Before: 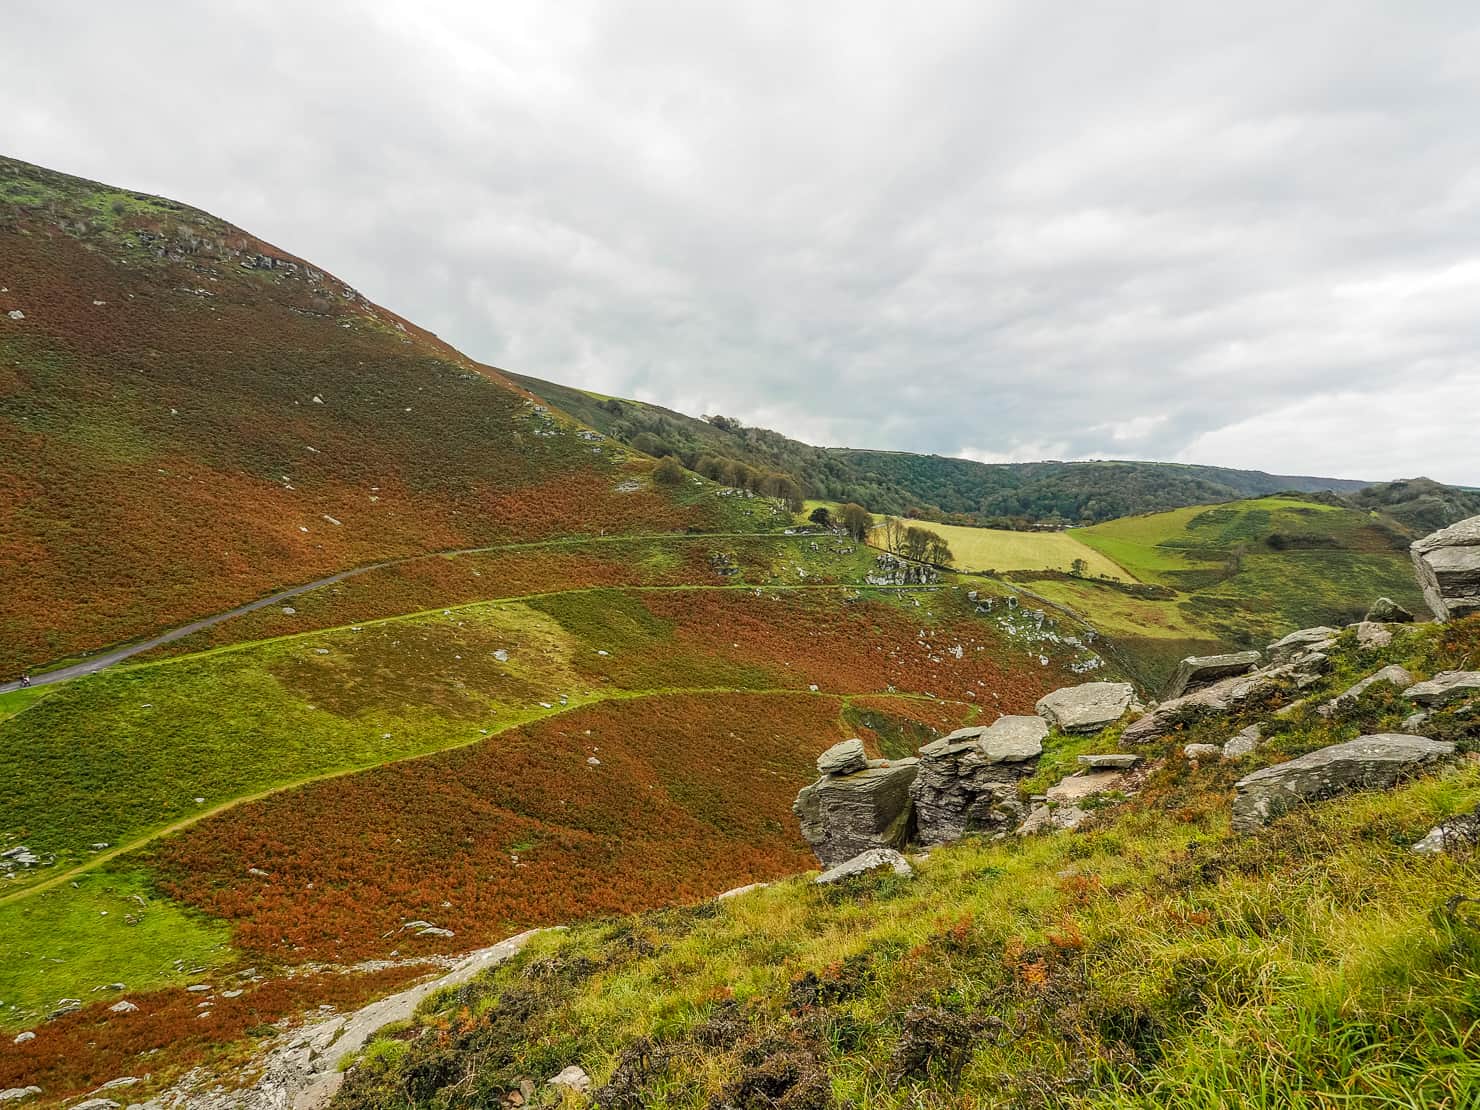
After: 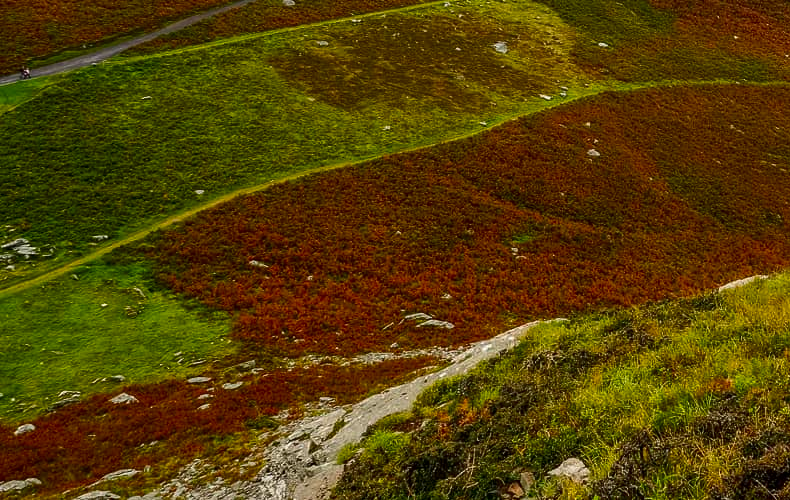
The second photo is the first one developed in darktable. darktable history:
contrast brightness saturation: brightness -0.25, saturation 0.2
crop and rotate: top 54.778%, right 46.61%, bottom 0.159%
